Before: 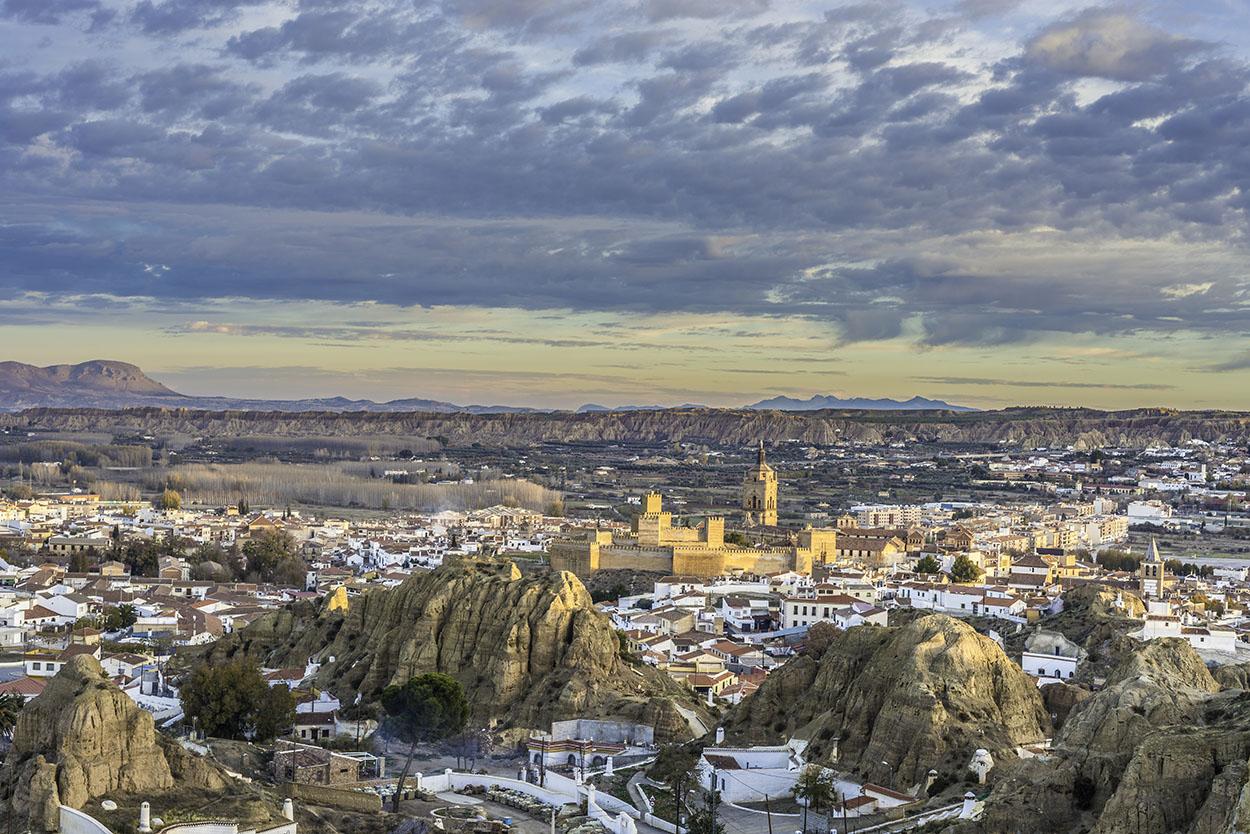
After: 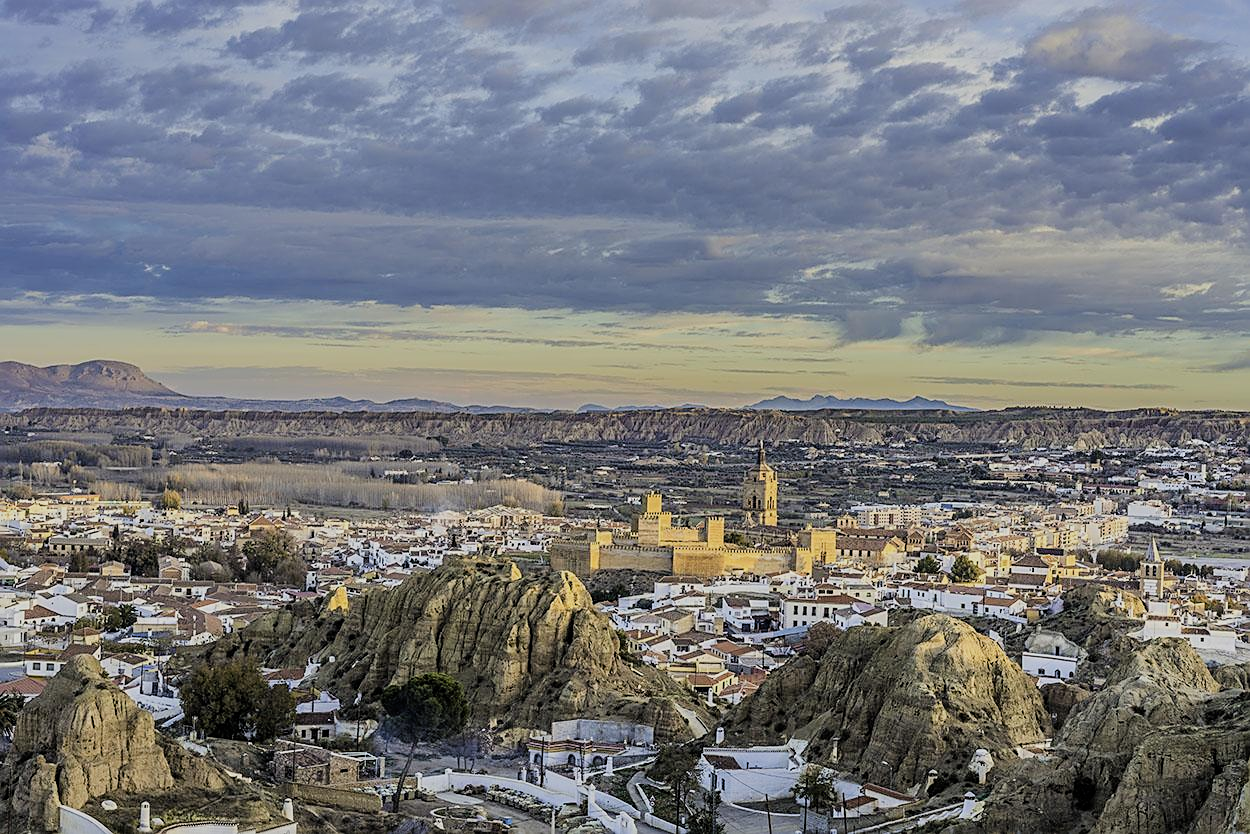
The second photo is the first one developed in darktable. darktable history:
filmic rgb: black relative exposure -7.65 EV, white relative exposure 4.56 EV, hardness 3.61, color science v6 (2022)
sharpen: on, module defaults
